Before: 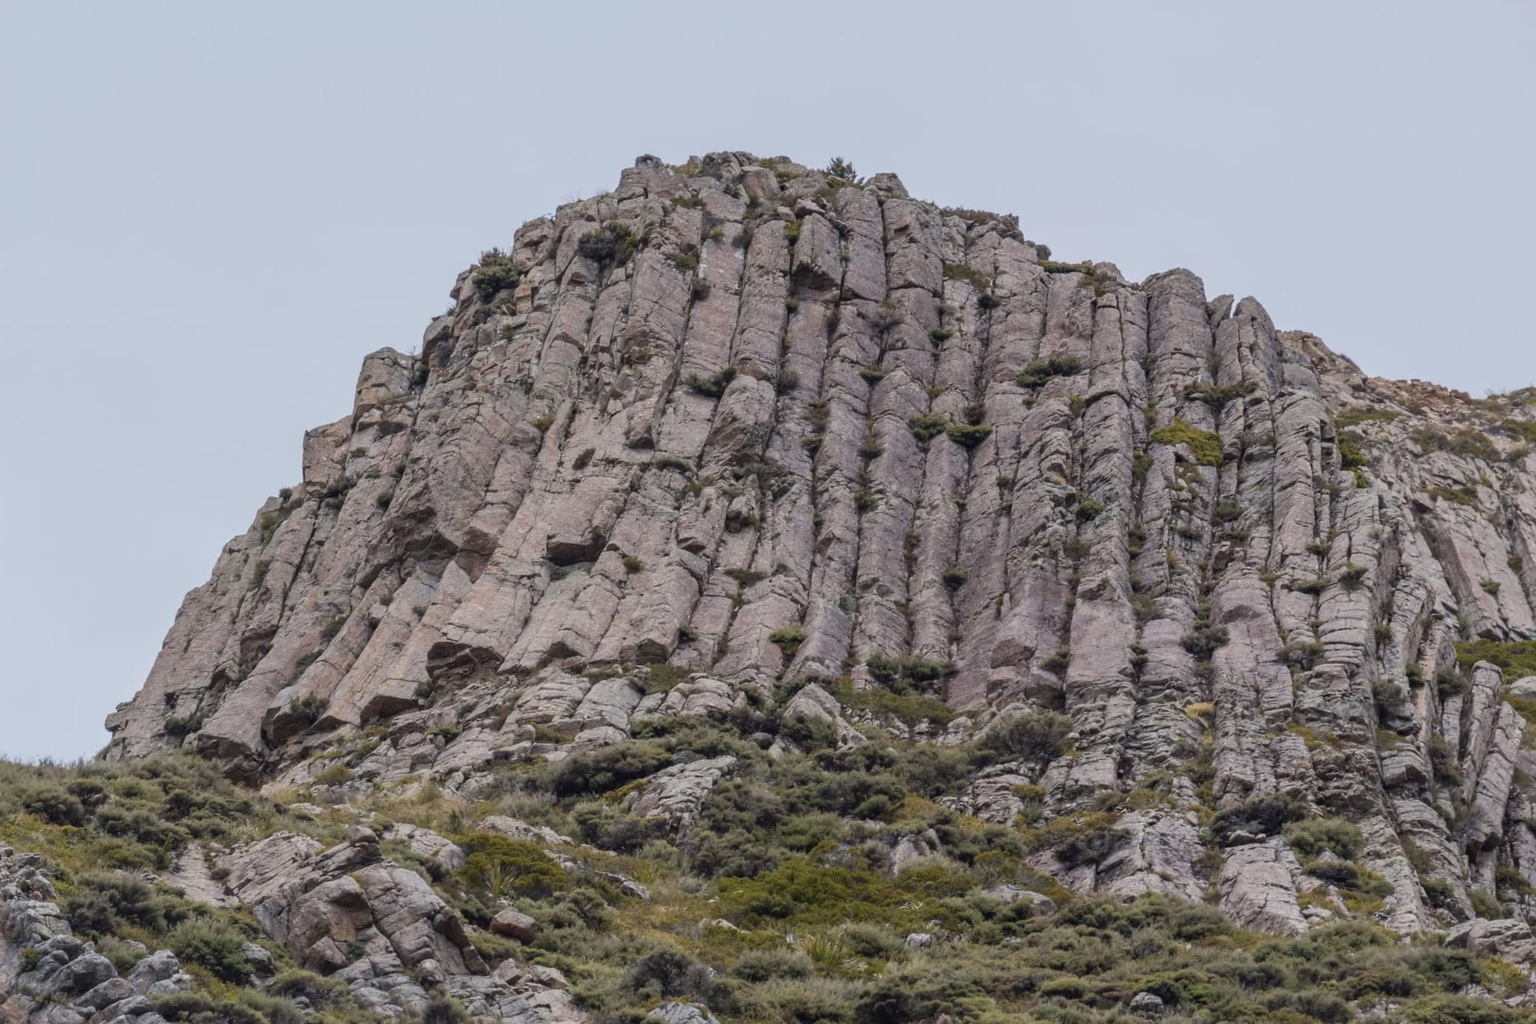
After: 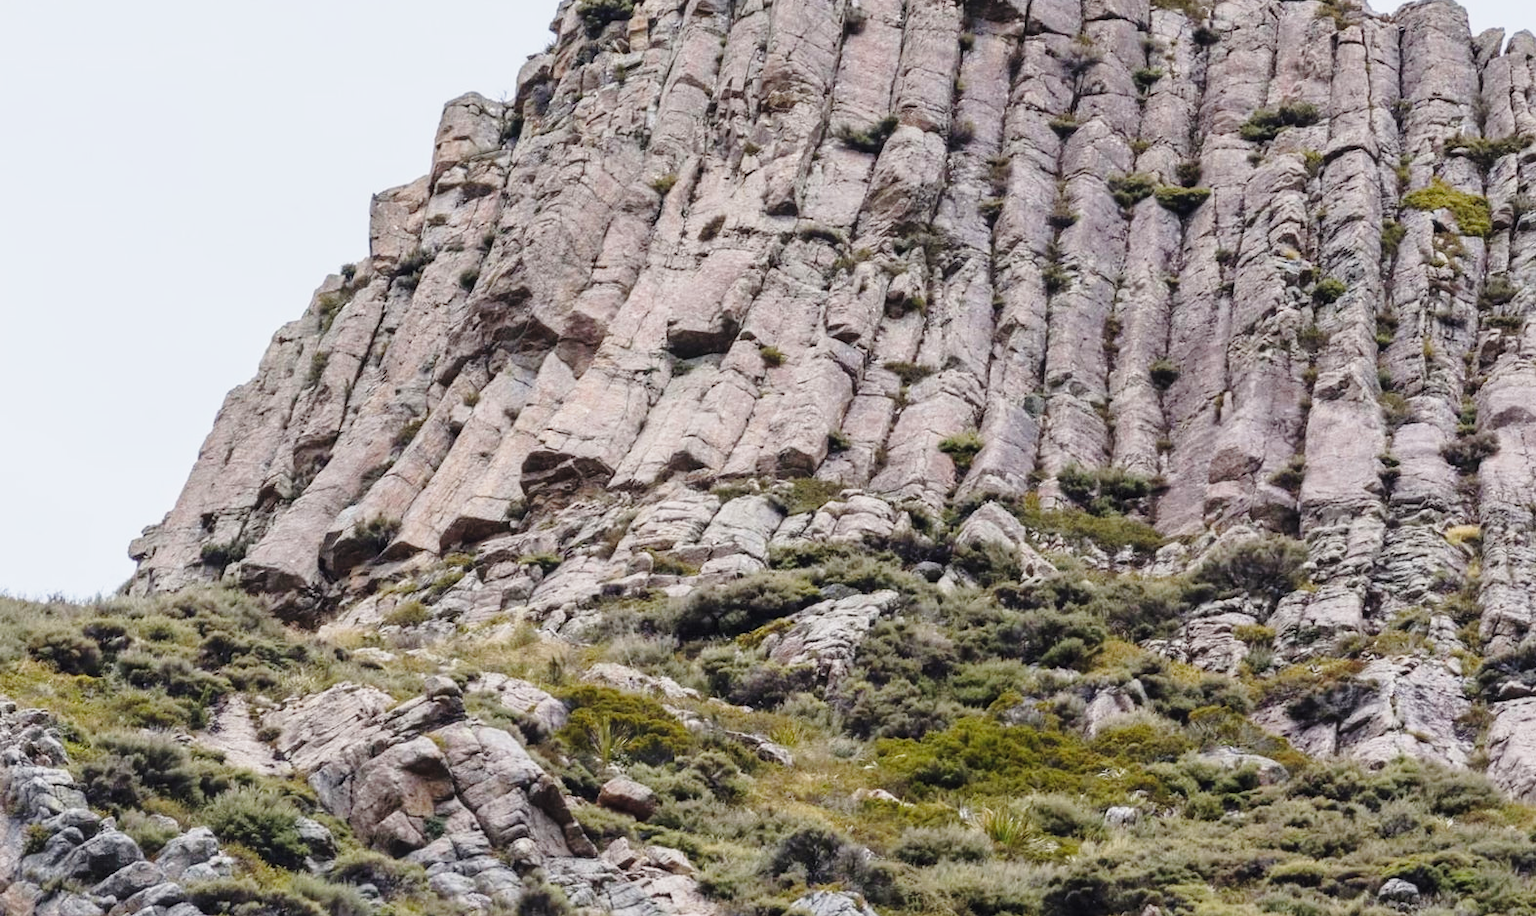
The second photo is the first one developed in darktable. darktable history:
crop: top 26.606%, right 17.991%
base curve: curves: ch0 [(0, 0) (0.028, 0.03) (0.121, 0.232) (0.46, 0.748) (0.859, 0.968) (1, 1)], preserve colors none
